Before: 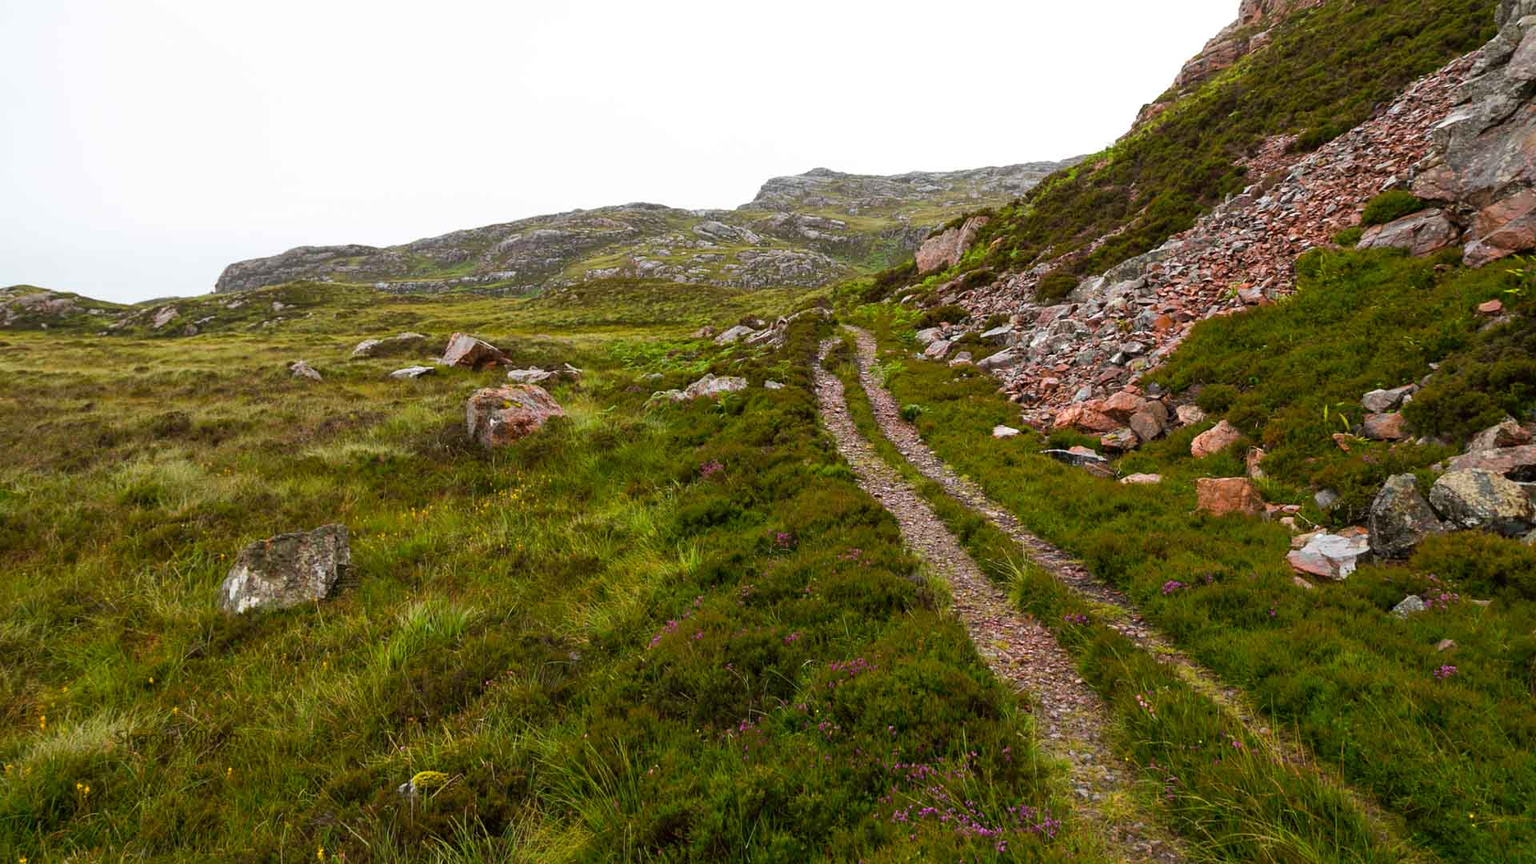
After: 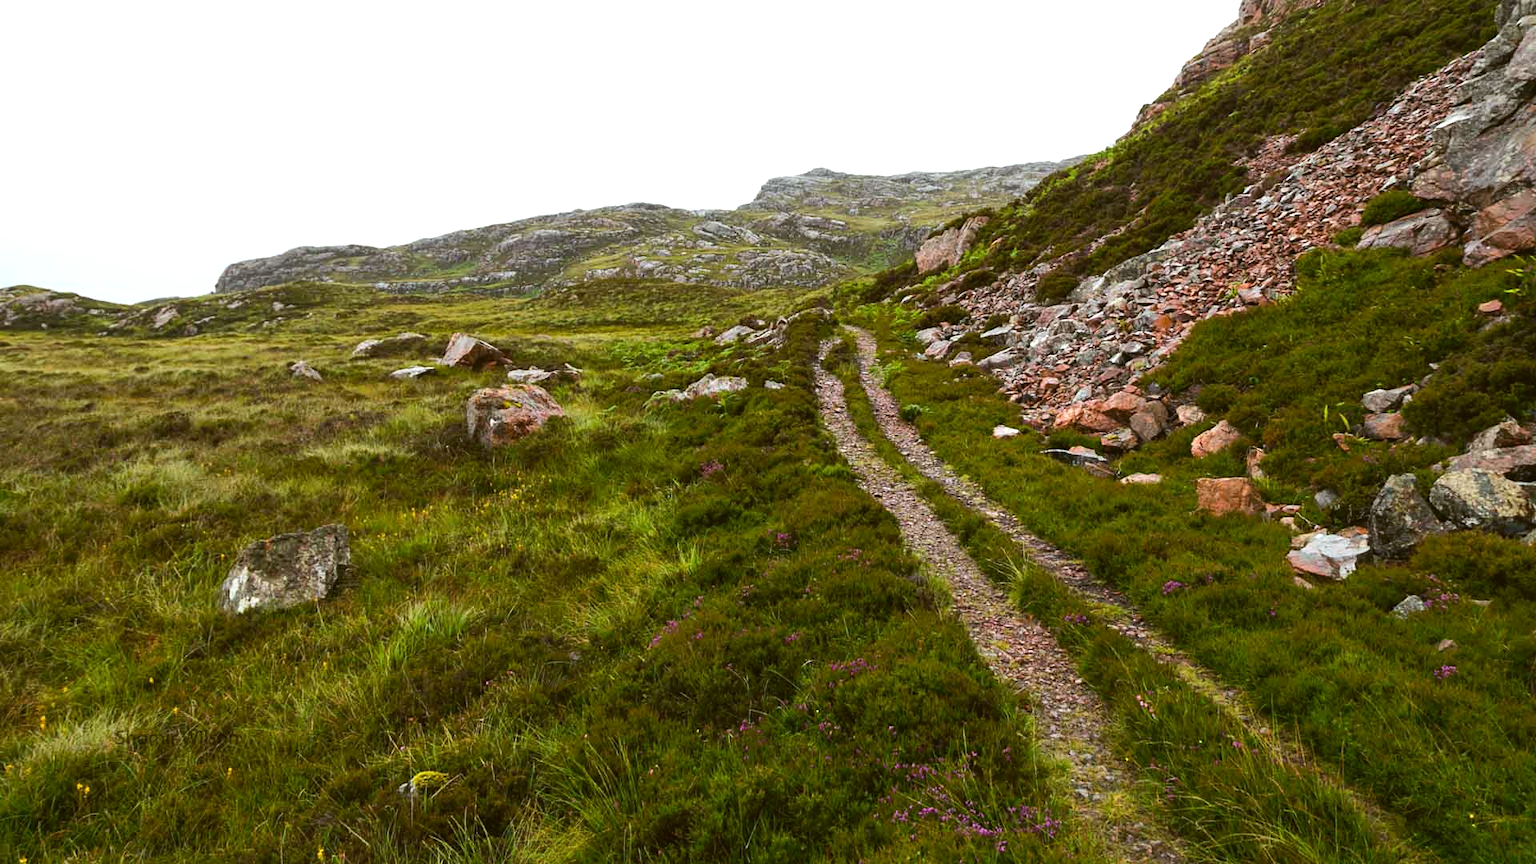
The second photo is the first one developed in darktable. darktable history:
tone equalizer: -8 EV -0.417 EV, -7 EV -0.389 EV, -6 EV -0.333 EV, -5 EV -0.222 EV, -3 EV 0.222 EV, -2 EV 0.333 EV, -1 EV 0.389 EV, +0 EV 0.417 EV, edges refinement/feathering 500, mask exposure compensation -1.57 EV, preserve details no
color balance: lift [1.004, 1.002, 1.002, 0.998], gamma [1, 1.007, 1.002, 0.993], gain [1, 0.977, 1.013, 1.023], contrast -3.64%
rotate and perspective: crop left 0, crop top 0
